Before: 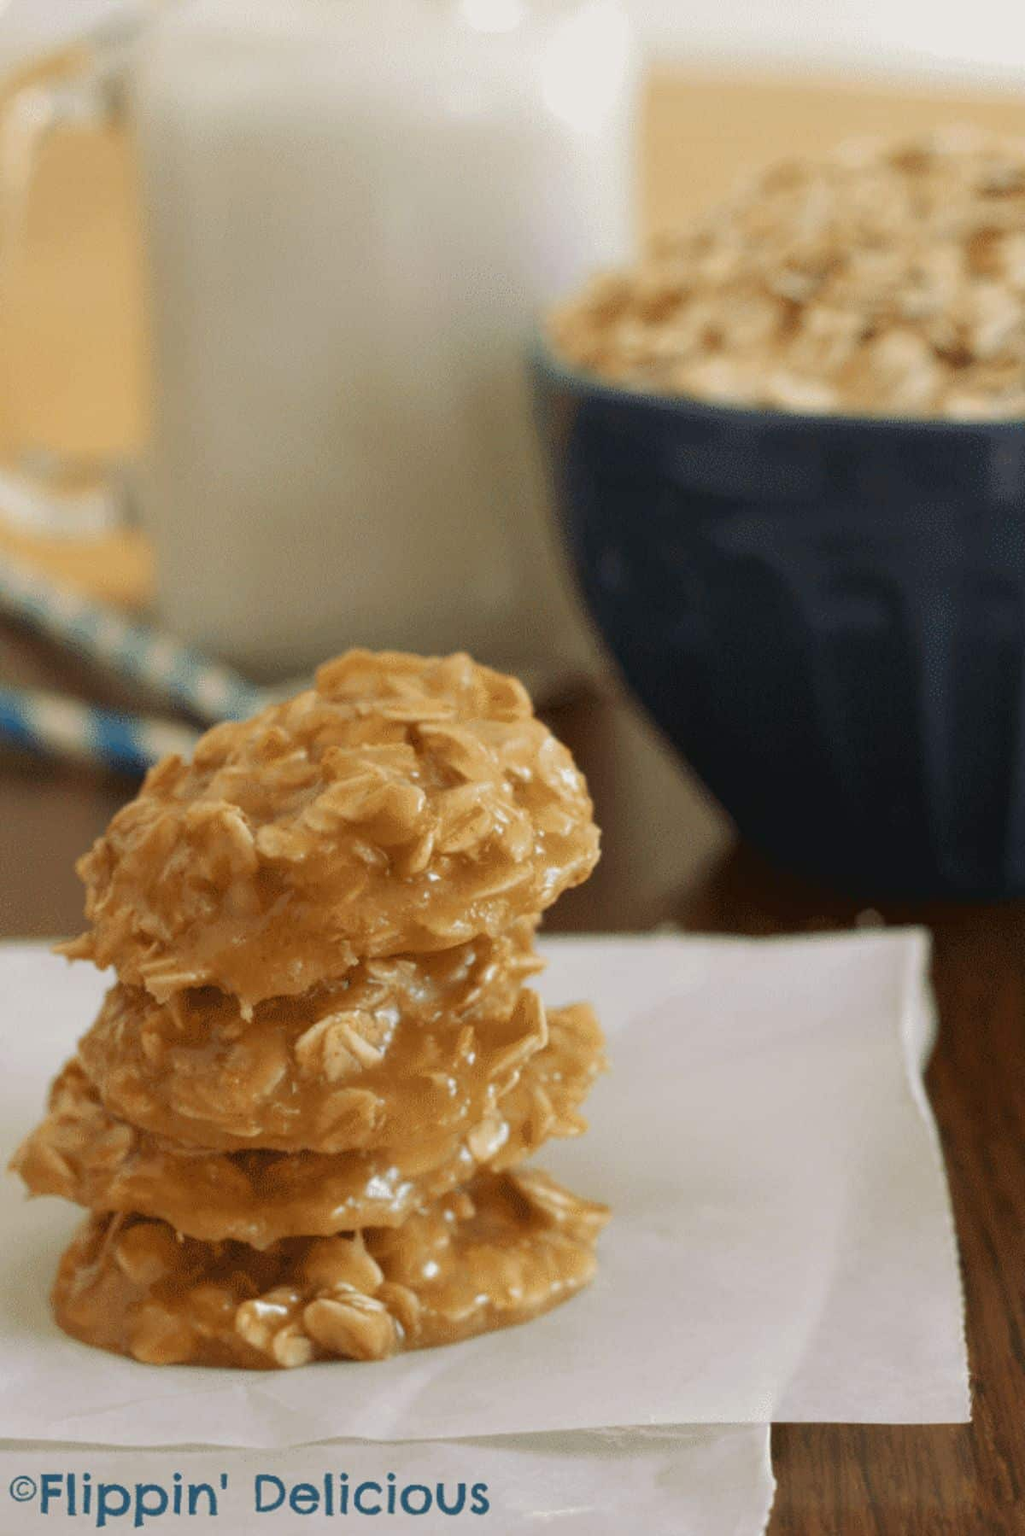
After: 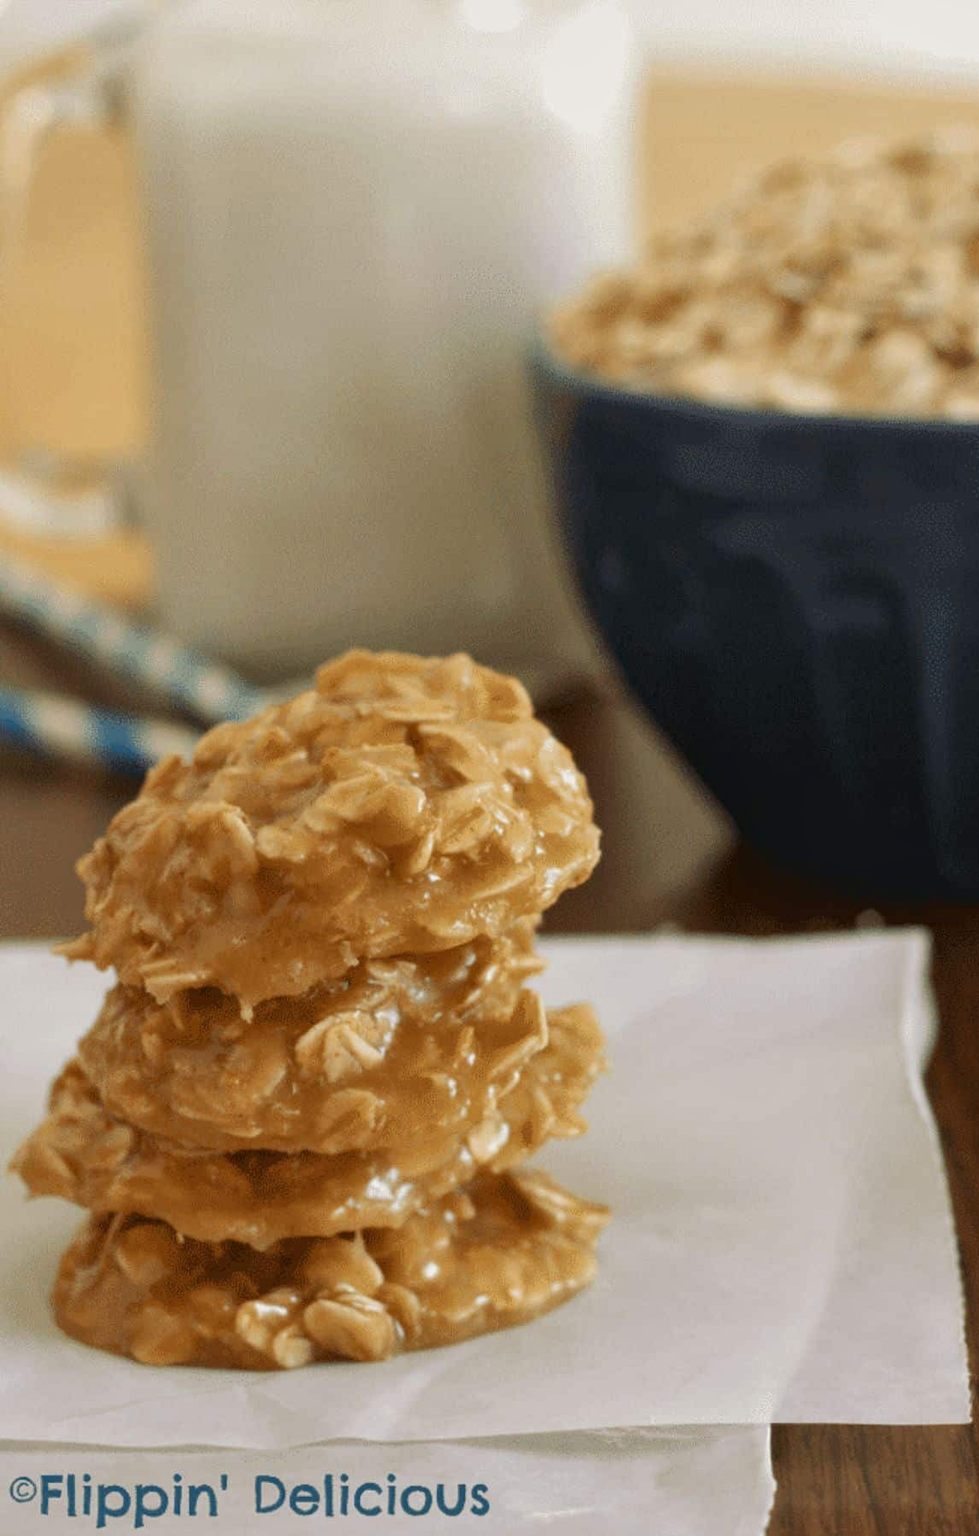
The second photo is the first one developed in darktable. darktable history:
crop: right 4.363%, bottom 0.024%
local contrast: mode bilateral grid, contrast 21, coarseness 50, detail 119%, midtone range 0.2
